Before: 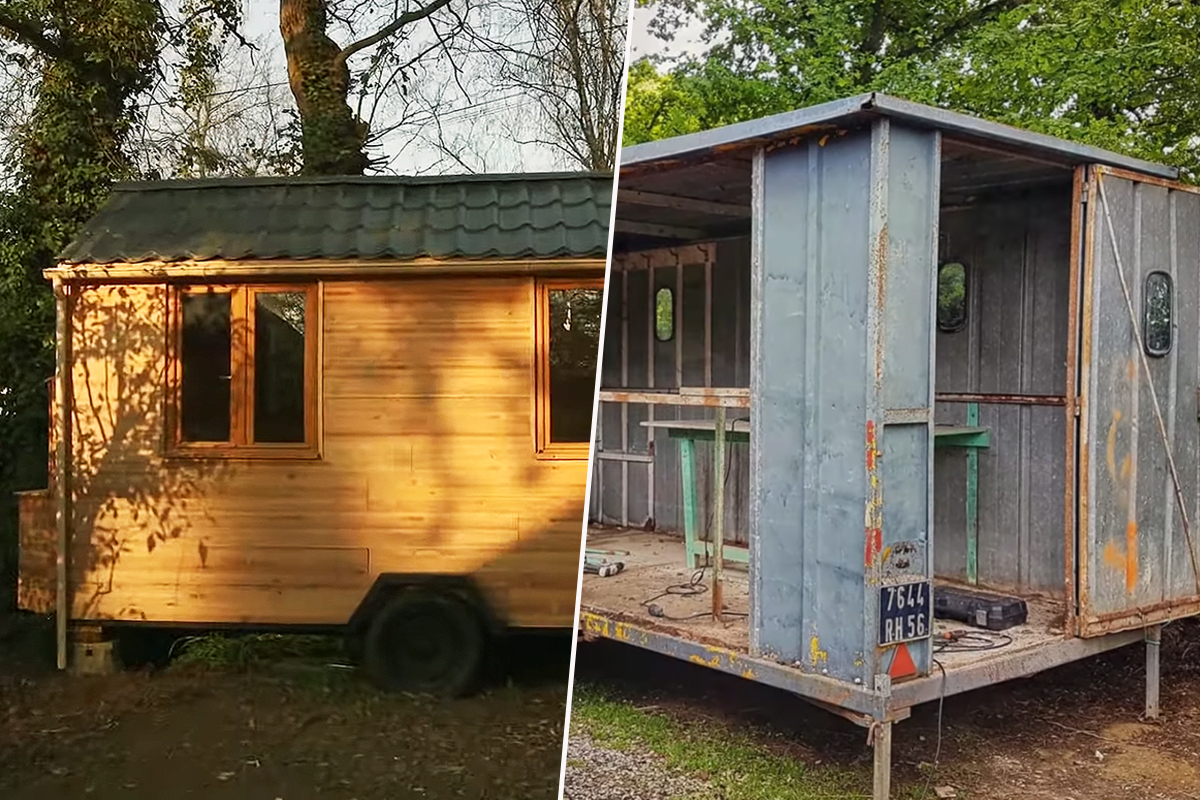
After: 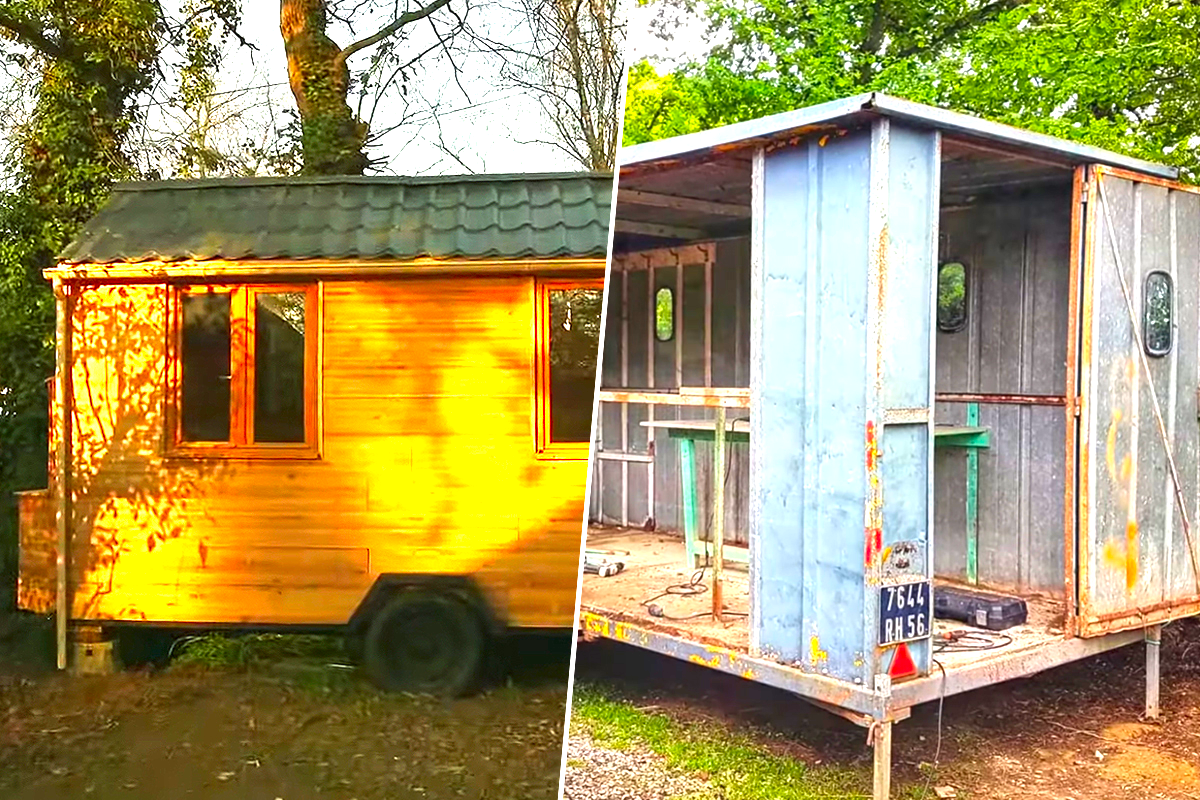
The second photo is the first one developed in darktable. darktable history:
exposure: black level correction 0, exposure 1.5 EV, compensate exposure bias true, compensate highlight preservation false
contrast brightness saturation: saturation 0.5
